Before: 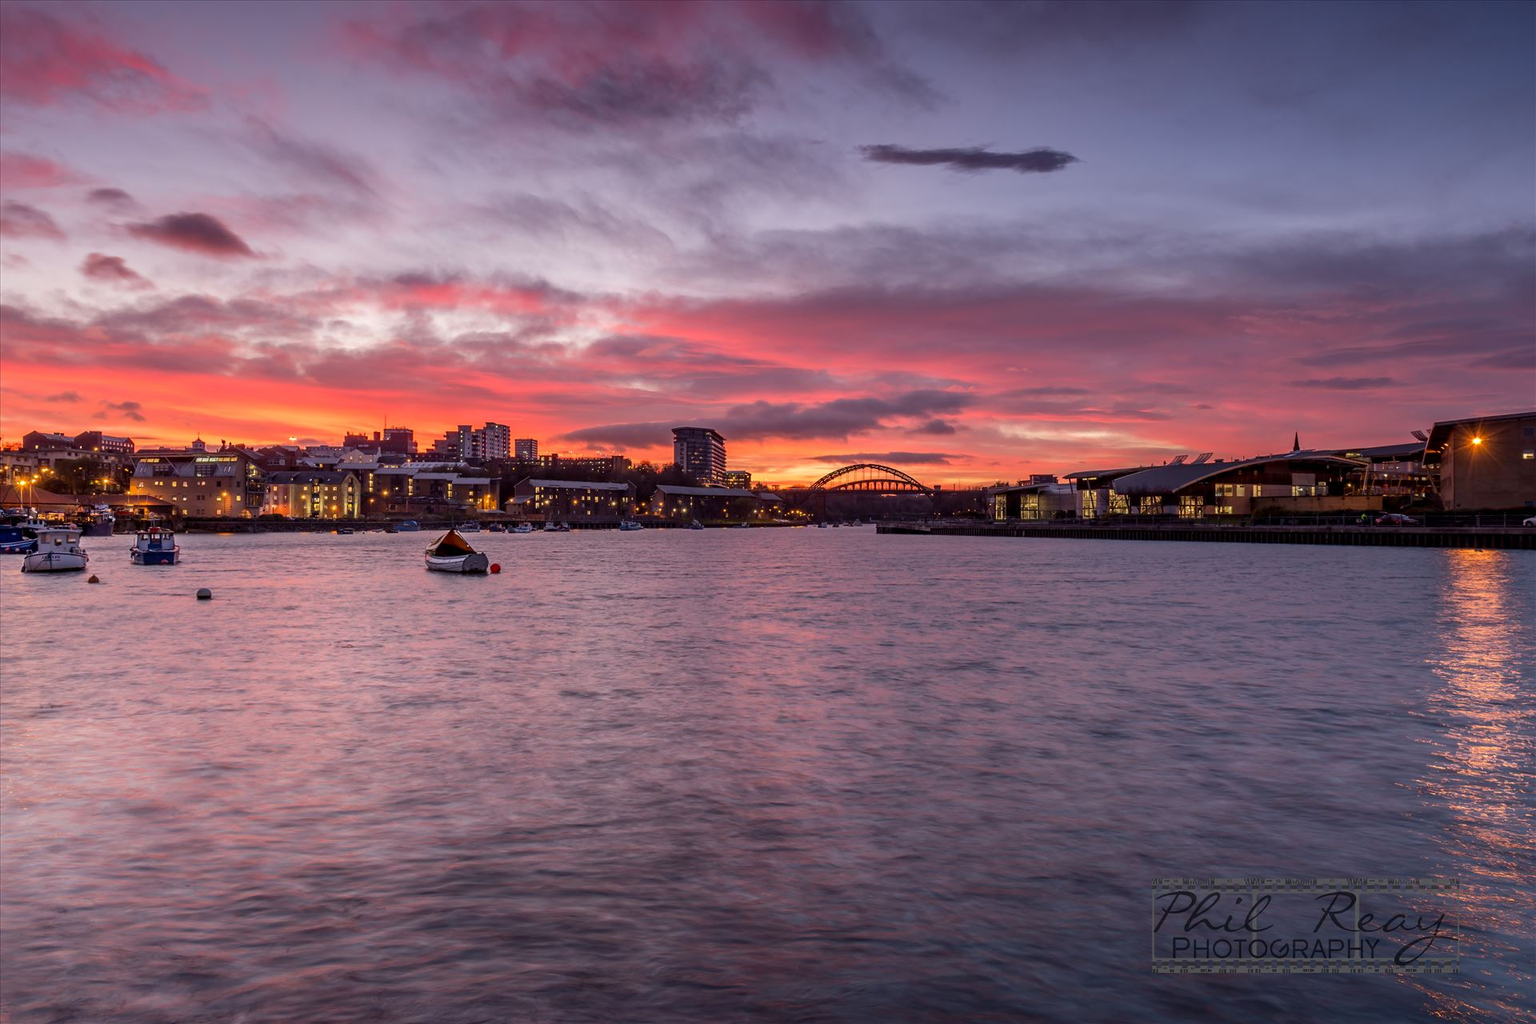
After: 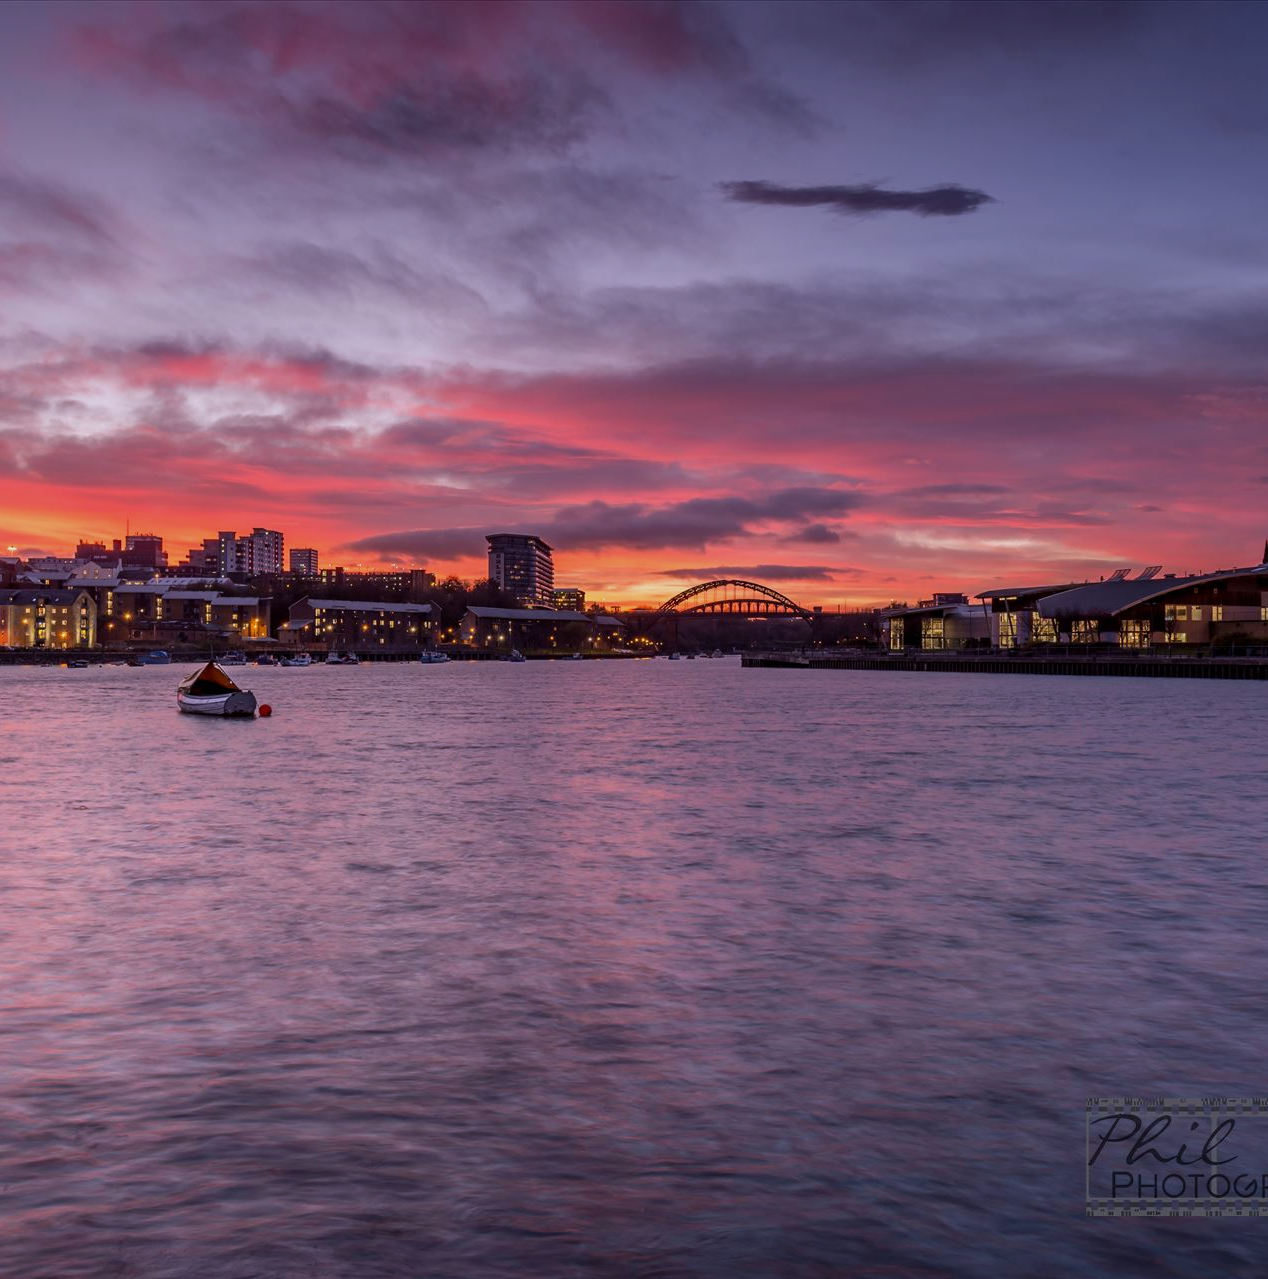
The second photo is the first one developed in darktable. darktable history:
crop and rotate: left 18.442%, right 15.508%
graduated density: on, module defaults
white balance: red 1.004, blue 1.096
